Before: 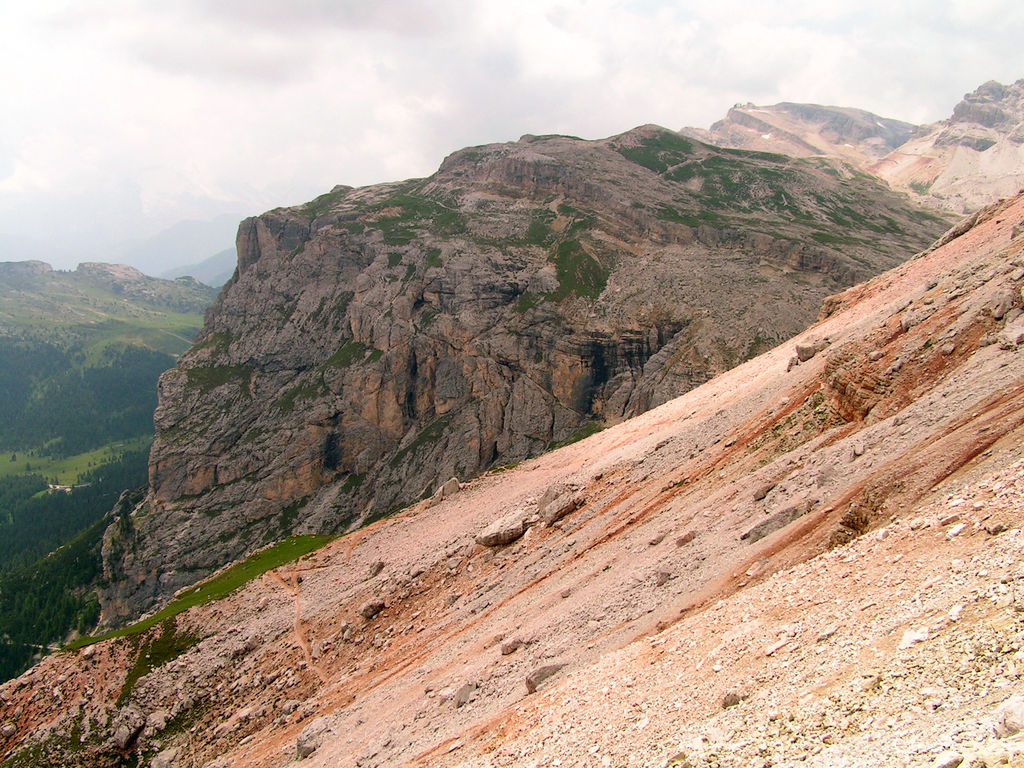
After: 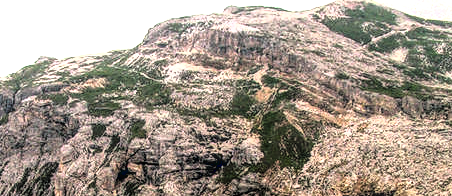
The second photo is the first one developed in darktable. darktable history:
exposure: black level correction 0.012, exposure 0.695 EV, compensate exposure bias true, compensate highlight preservation false
local contrast: highlights 2%, shadows 3%, detail 133%
tone curve: curves: ch0 [(0, 0) (0.003, 0.008) (0.011, 0.008) (0.025, 0.008) (0.044, 0.008) (0.069, 0.006) (0.1, 0.006) (0.136, 0.006) (0.177, 0.008) (0.224, 0.012) (0.277, 0.026) (0.335, 0.083) (0.399, 0.165) (0.468, 0.292) (0.543, 0.416) (0.623, 0.535) (0.709, 0.692) (0.801, 0.853) (0.898, 0.981) (1, 1)], color space Lab, linked channels, preserve colors none
crop: left 28.987%, top 16.864%, right 26.824%, bottom 57.514%
